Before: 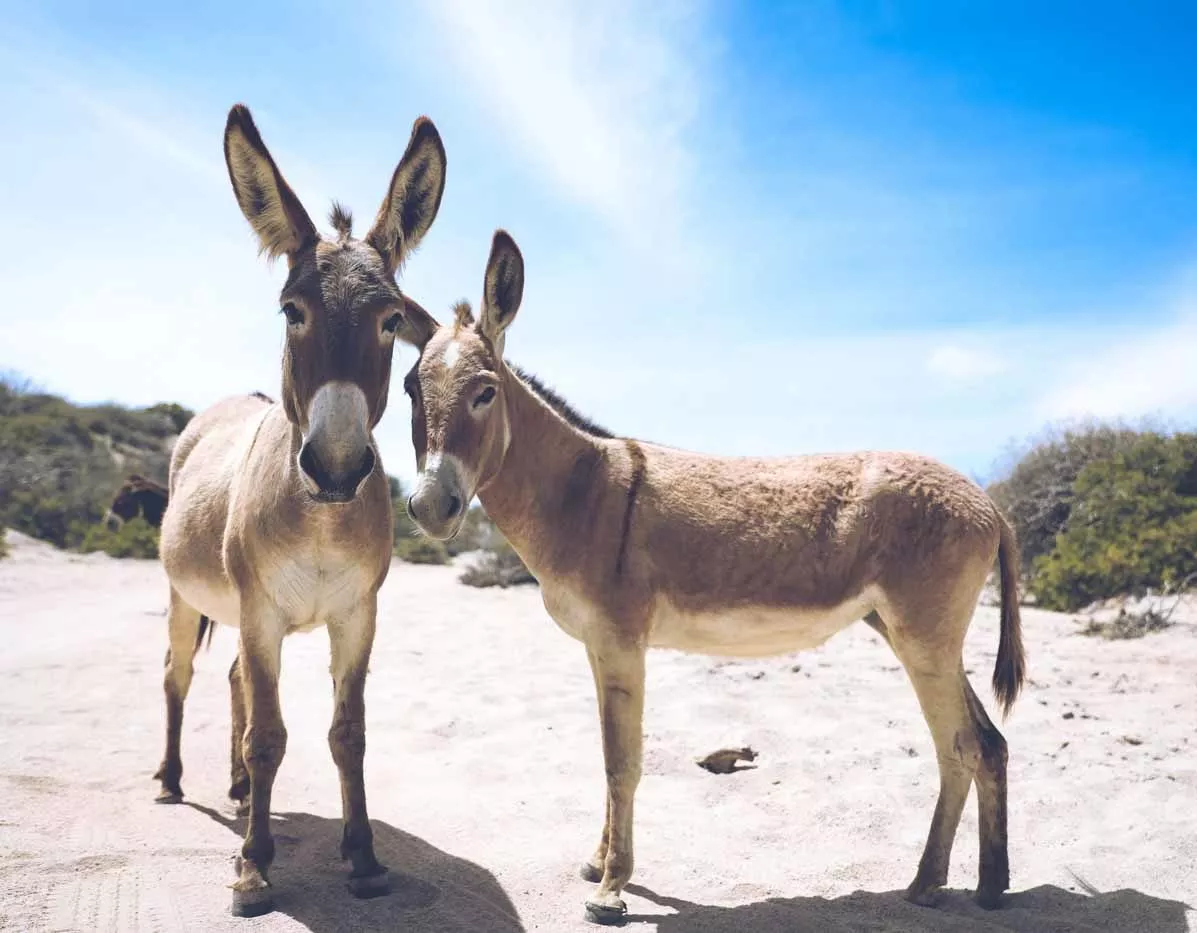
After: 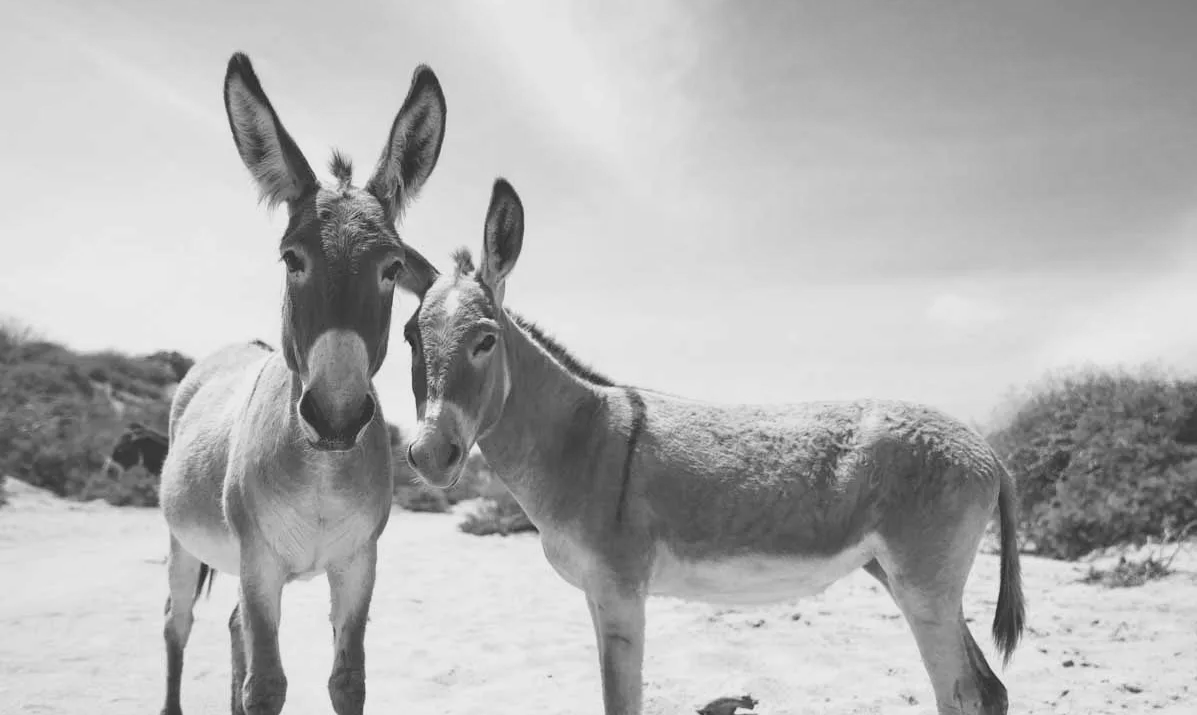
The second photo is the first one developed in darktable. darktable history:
color balance rgb: shadows lift › chroma 1%, shadows lift › hue 113°, highlights gain › chroma 0.2%, highlights gain › hue 333°, perceptual saturation grading › global saturation 20%, perceptual saturation grading › highlights -50%, perceptual saturation grading › shadows 25%, contrast -10%
crop: top 5.667%, bottom 17.637%
contrast brightness saturation: saturation -1
